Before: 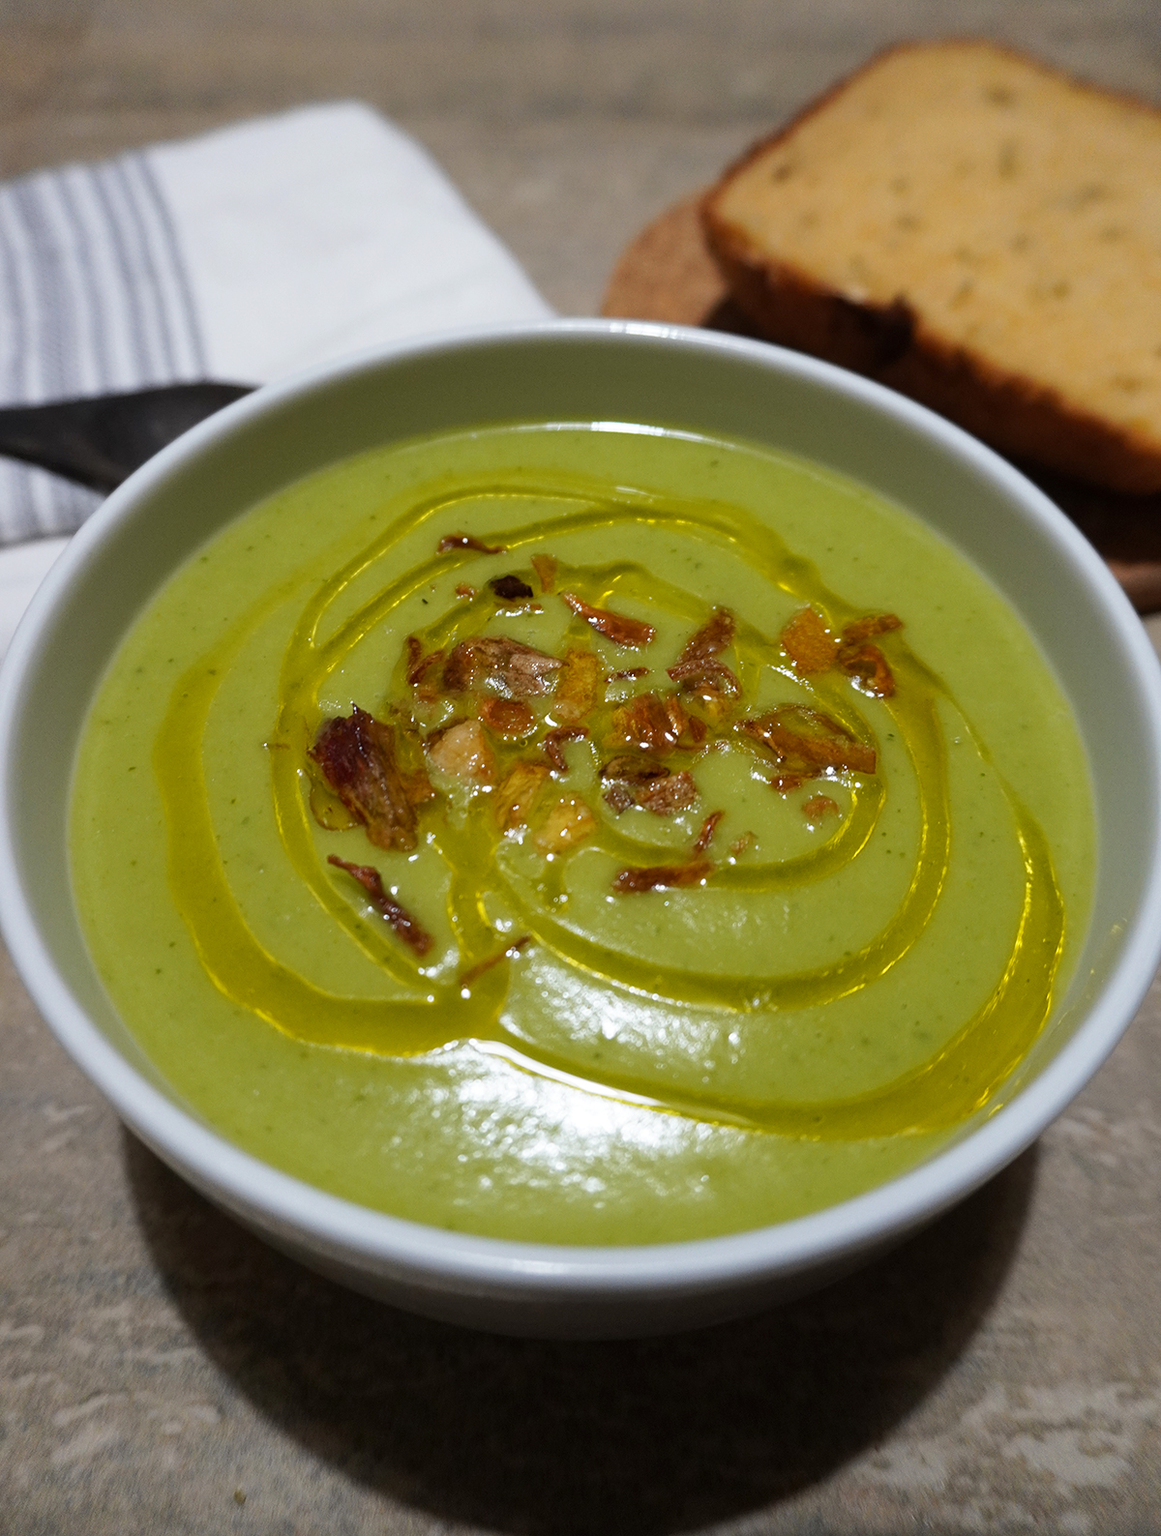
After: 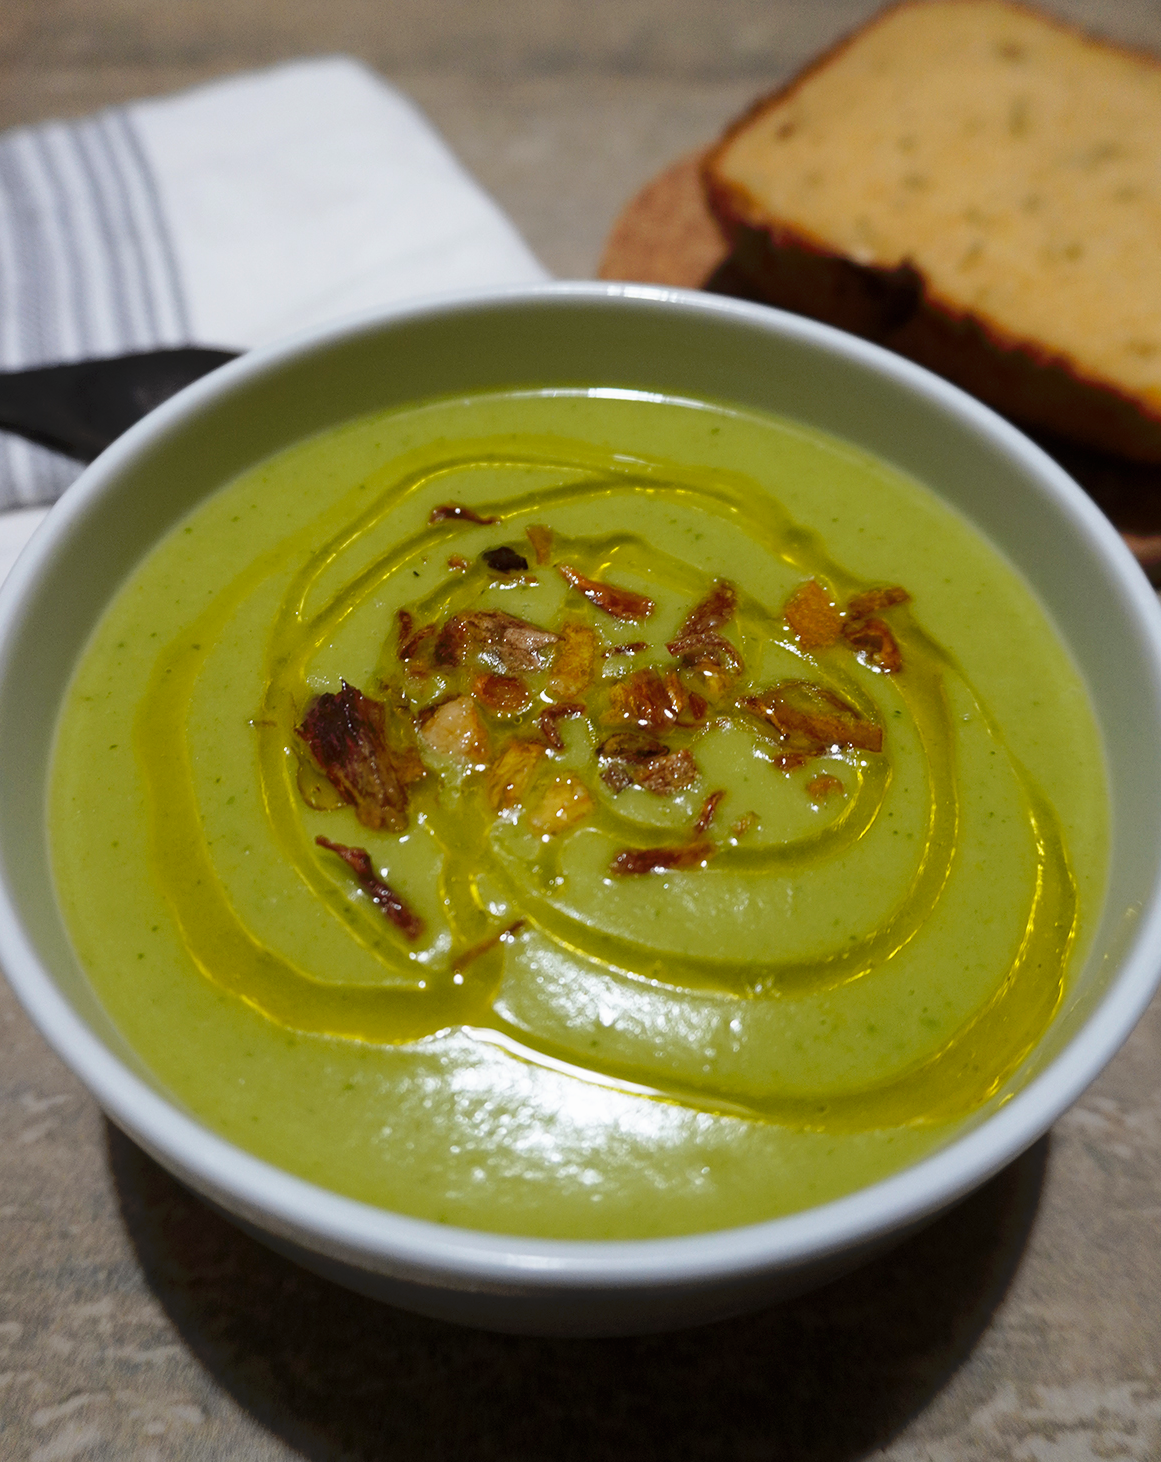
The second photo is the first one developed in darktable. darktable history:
contrast equalizer: octaves 7, y [[0.526, 0.53, 0.532, 0.532, 0.53, 0.525], [0.5 ×6], [0.5 ×6], [0 ×6], [0 ×6]], mix -0.216
crop: left 1.953%, top 3.047%, right 1.249%, bottom 4.866%
tone curve: curves: ch0 [(0, 0) (0.003, 0.004) (0.011, 0.005) (0.025, 0.014) (0.044, 0.037) (0.069, 0.059) (0.1, 0.096) (0.136, 0.116) (0.177, 0.133) (0.224, 0.177) (0.277, 0.255) (0.335, 0.319) (0.399, 0.385) (0.468, 0.457) (0.543, 0.545) (0.623, 0.621) (0.709, 0.705) (0.801, 0.801) (0.898, 0.901) (1, 1)], preserve colors none
